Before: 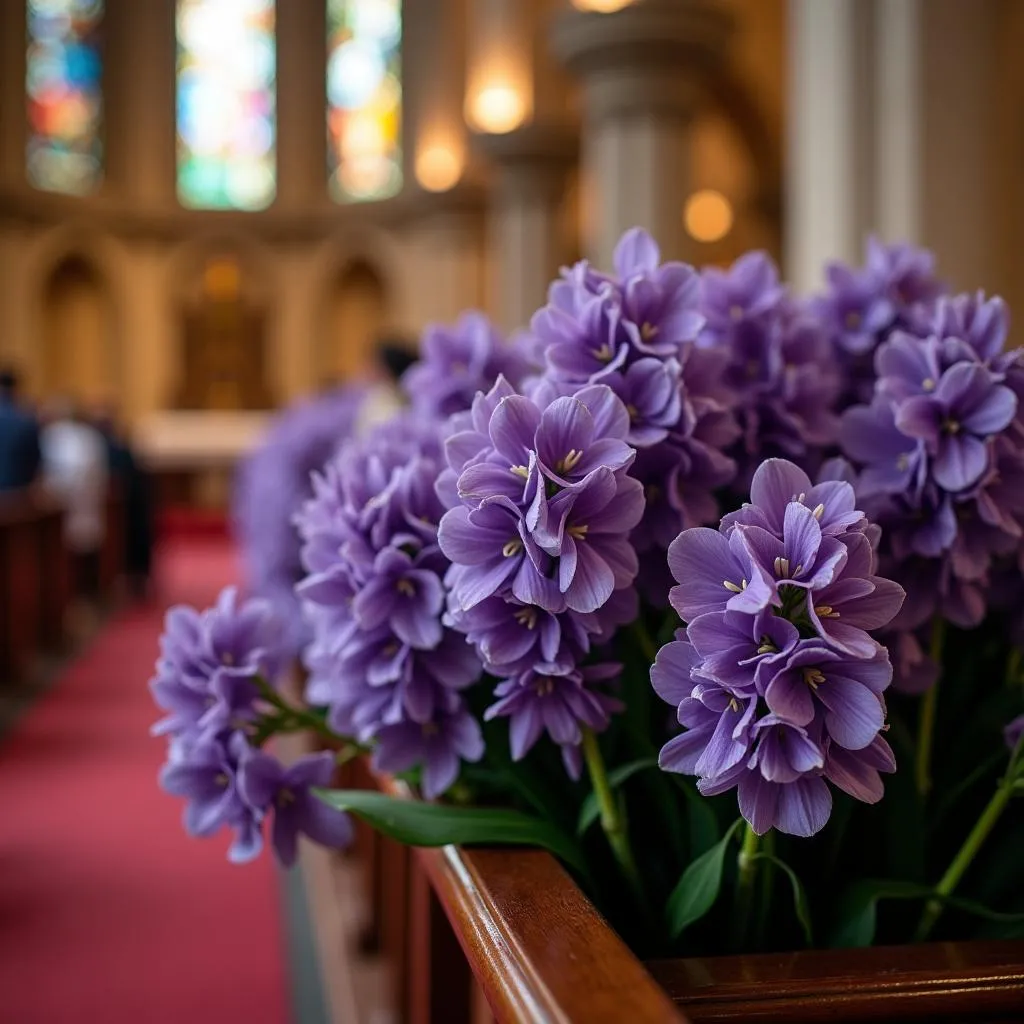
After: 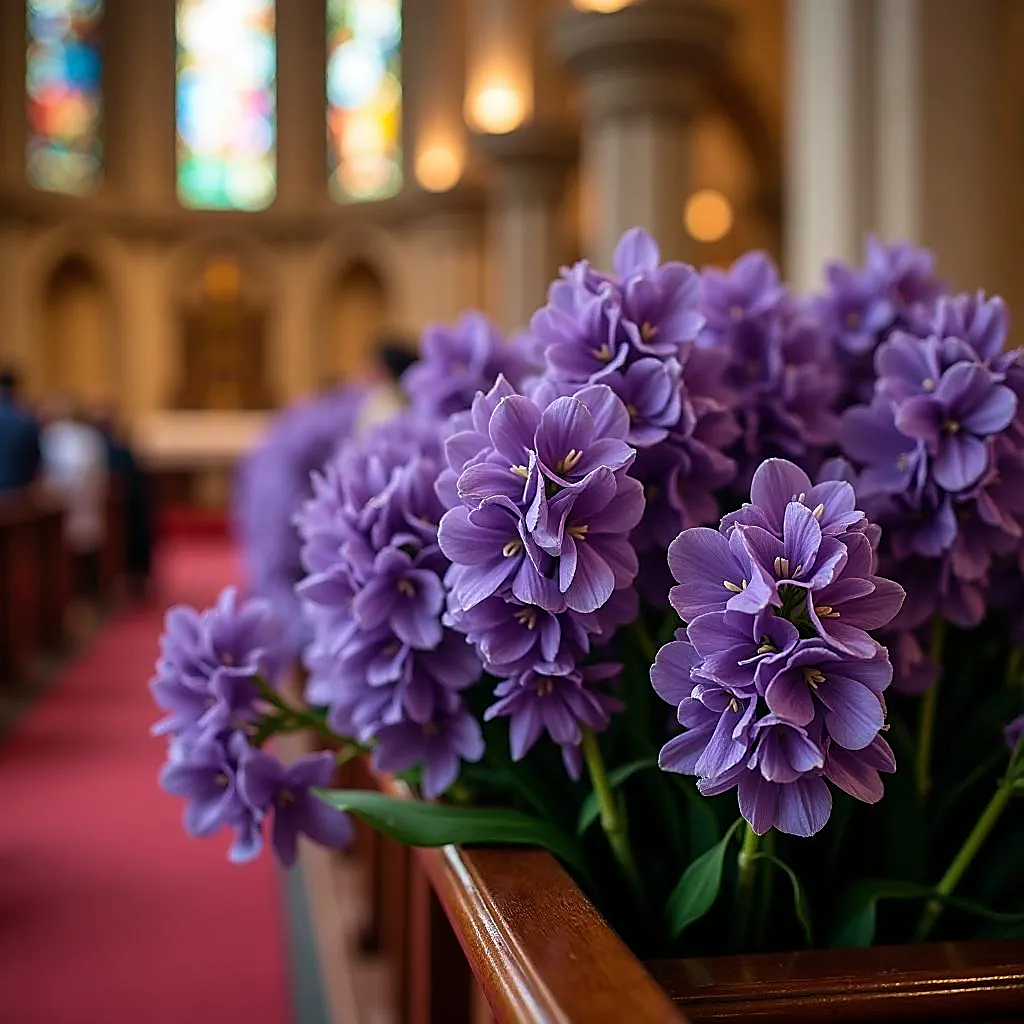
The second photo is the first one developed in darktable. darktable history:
sharpen: radius 1.374, amount 1.246, threshold 0.804
velvia: on, module defaults
